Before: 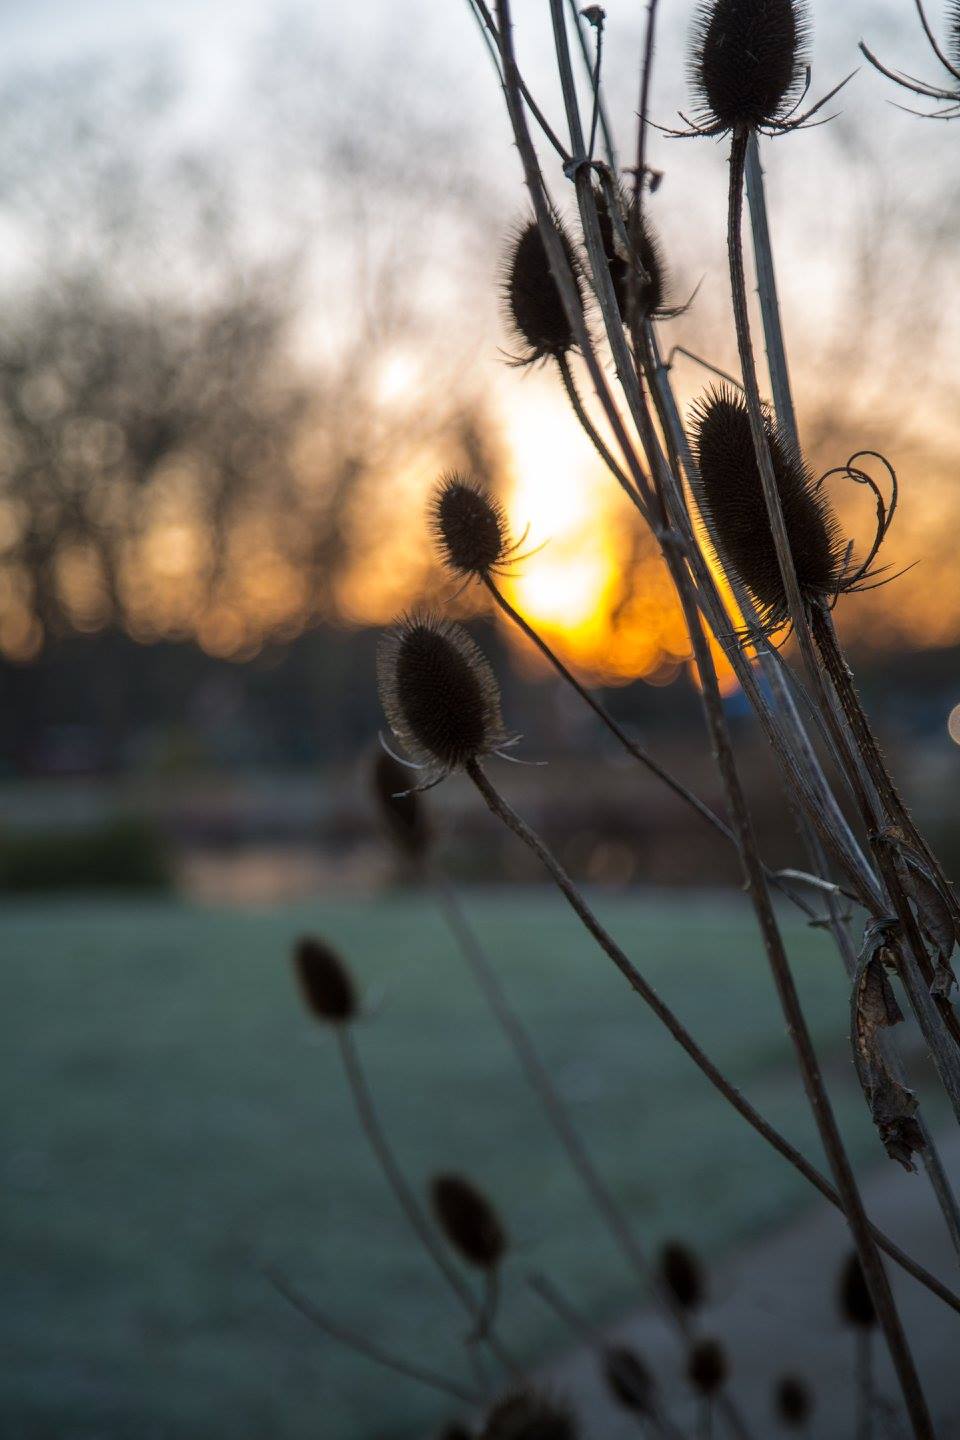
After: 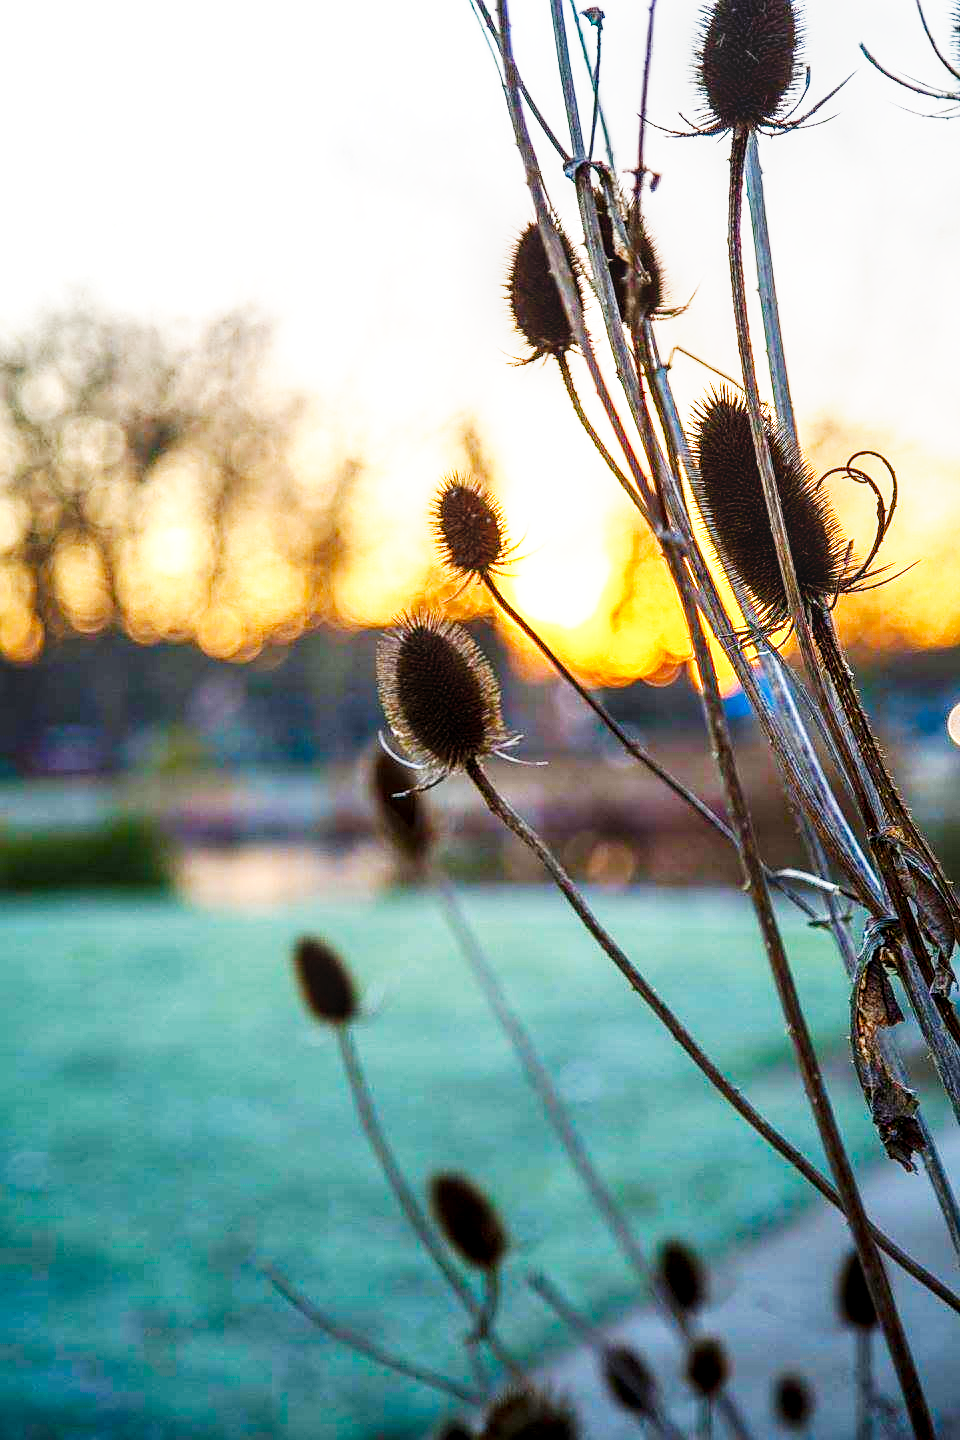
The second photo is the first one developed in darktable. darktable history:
exposure: black level correction 0, exposure 0.93 EV, compensate exposure bias true, compensate highlight preservation false
color balance rgb: perceptual saturation grading › global saturation 46.262%, perceptual saturation grading › highlights -50.401%, perceptual saturation grading › shadows 30.944%, global vibrance 20%
base curve: curves: ch0 [(0, 0) (0.007, 0.004) (0.027, 0.03) (0.046, 0.07) (0.207, 0.54) (0.442, 0.872) (0.673, 0.972) (1, 1)], preserve colors none
local contrast: on, module defaults
sharpen: on, module defaults
